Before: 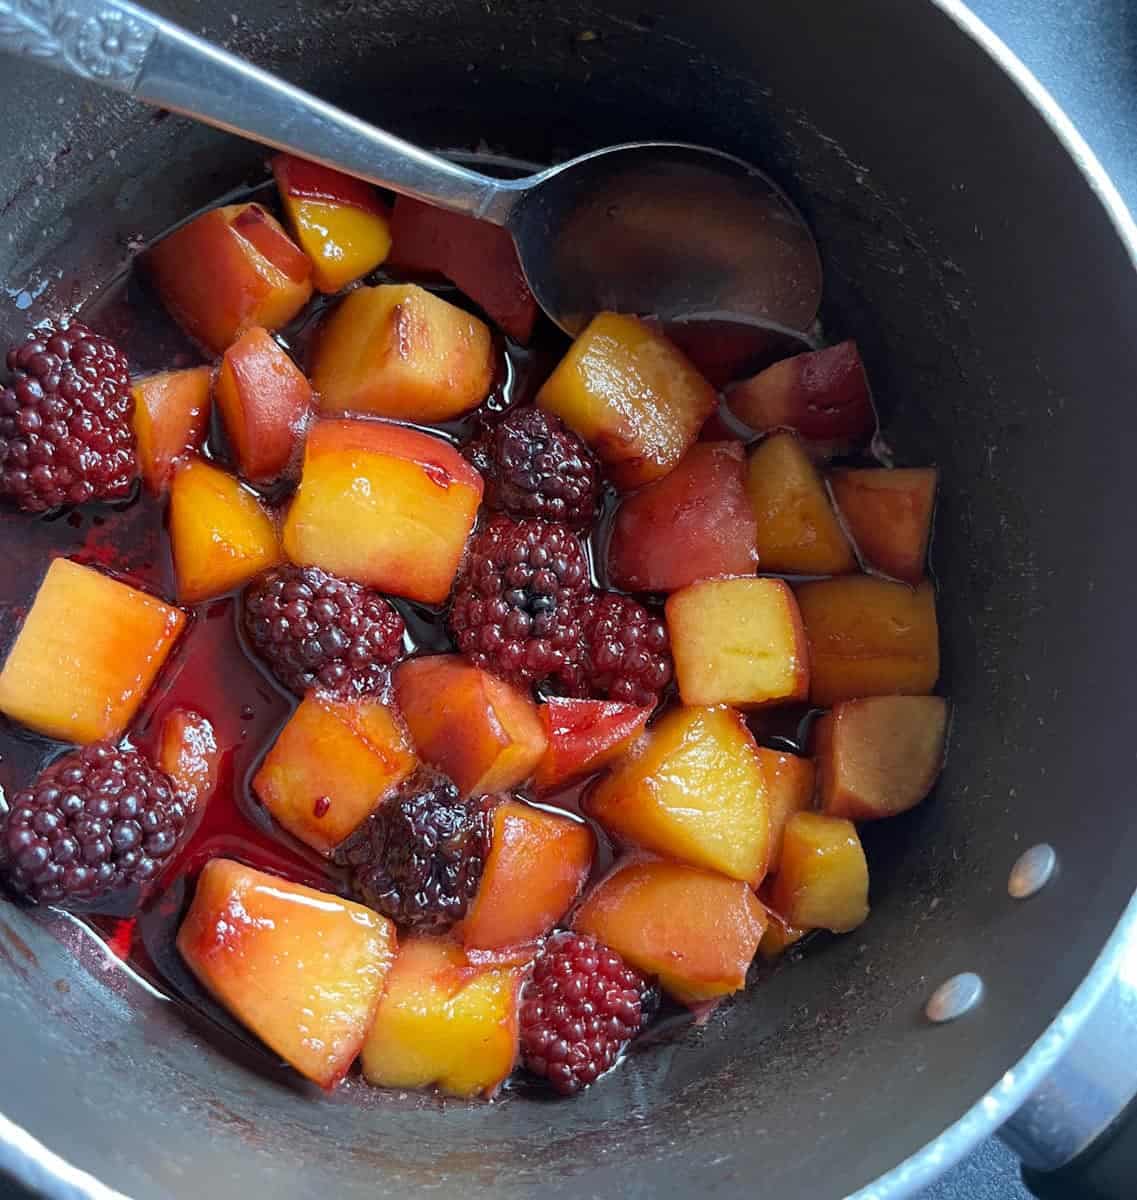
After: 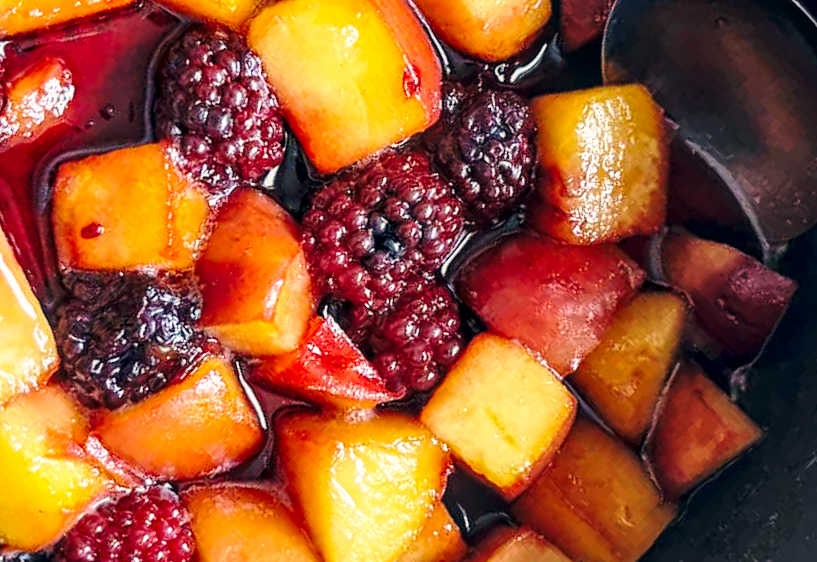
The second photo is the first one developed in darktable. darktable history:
color correction: highlights a* 5.39, highlights b* 5.29, shadows a* -4.41, shadows b* -5.18
crop and rotate: angle -45.6°, top 16.538%, right 1.002%, bottom 11.611%
local contrast: highlights 62%, detail 143%, midtone range 0.423
base curve: curves: ch0 [(0, 0) (0.036, 0.037) (0.121, 0.228) (0.46, 0.76) (0.859, 0.983) (1, 1)], preserve colors none
